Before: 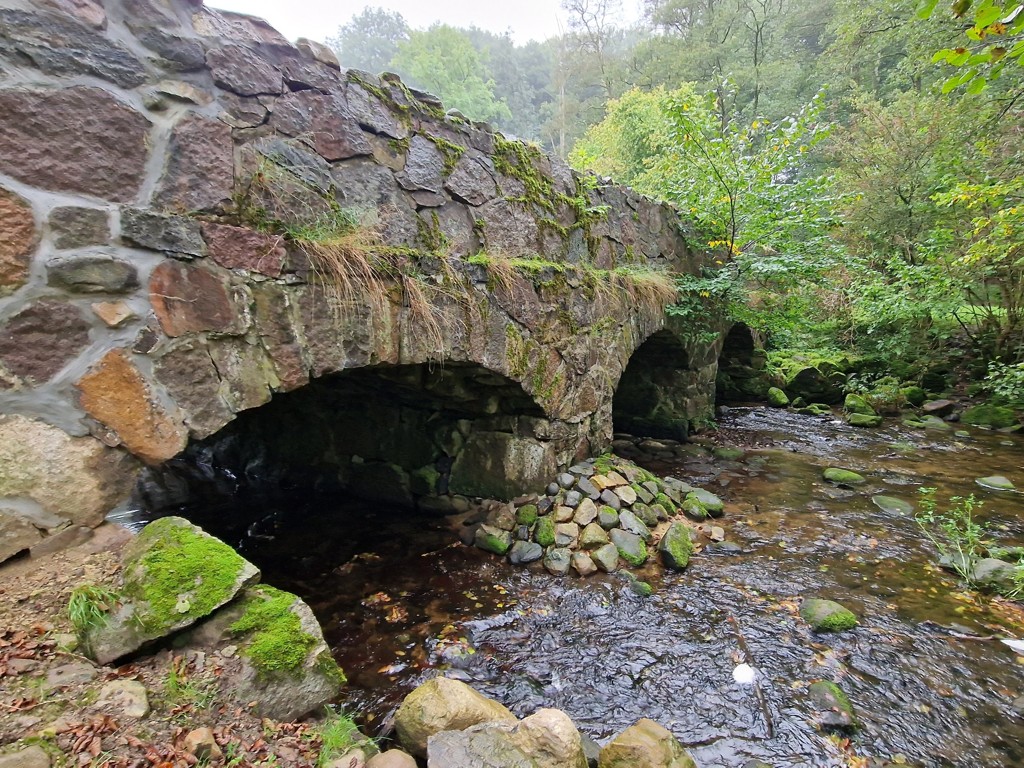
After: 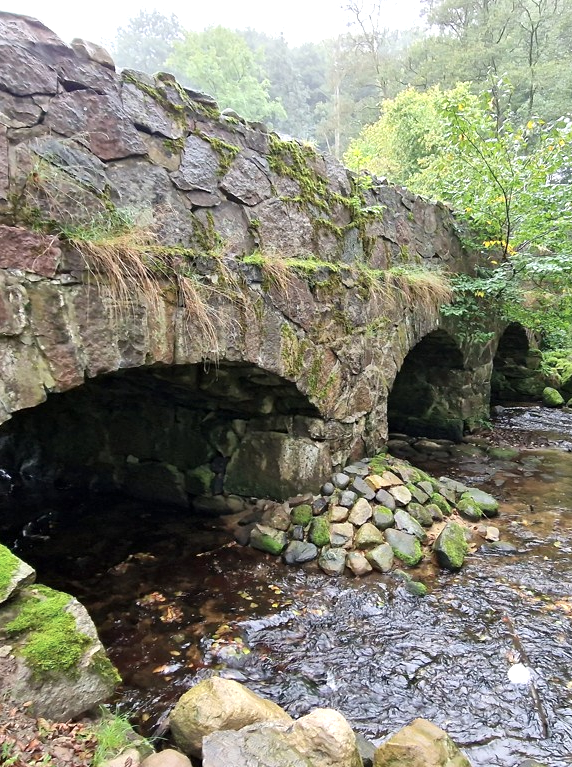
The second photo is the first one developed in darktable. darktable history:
contrast brightness saturation: saturation -0.173
base curve: preserve colors none
exposure: black level correction 0.001, exposure 0.499 EV, compensate exposure bias true, compensate highlight preservation false
crop: left 21.976%, right 22.144%, bottom 0.004%
